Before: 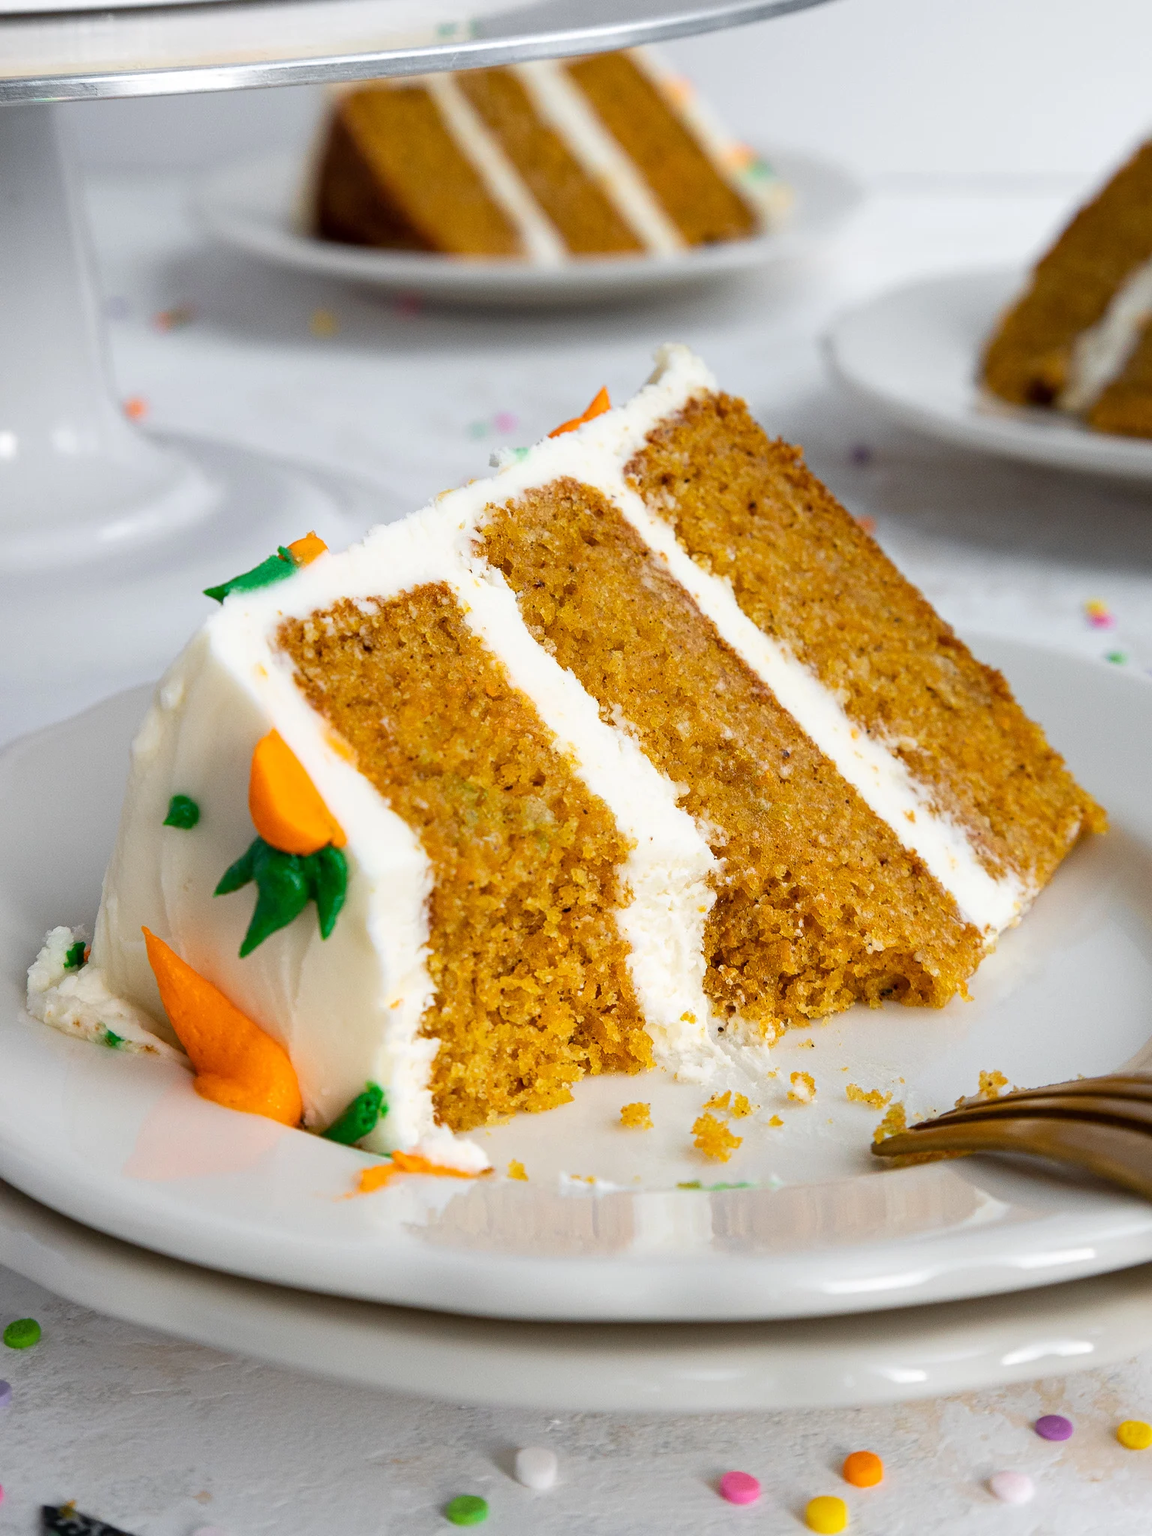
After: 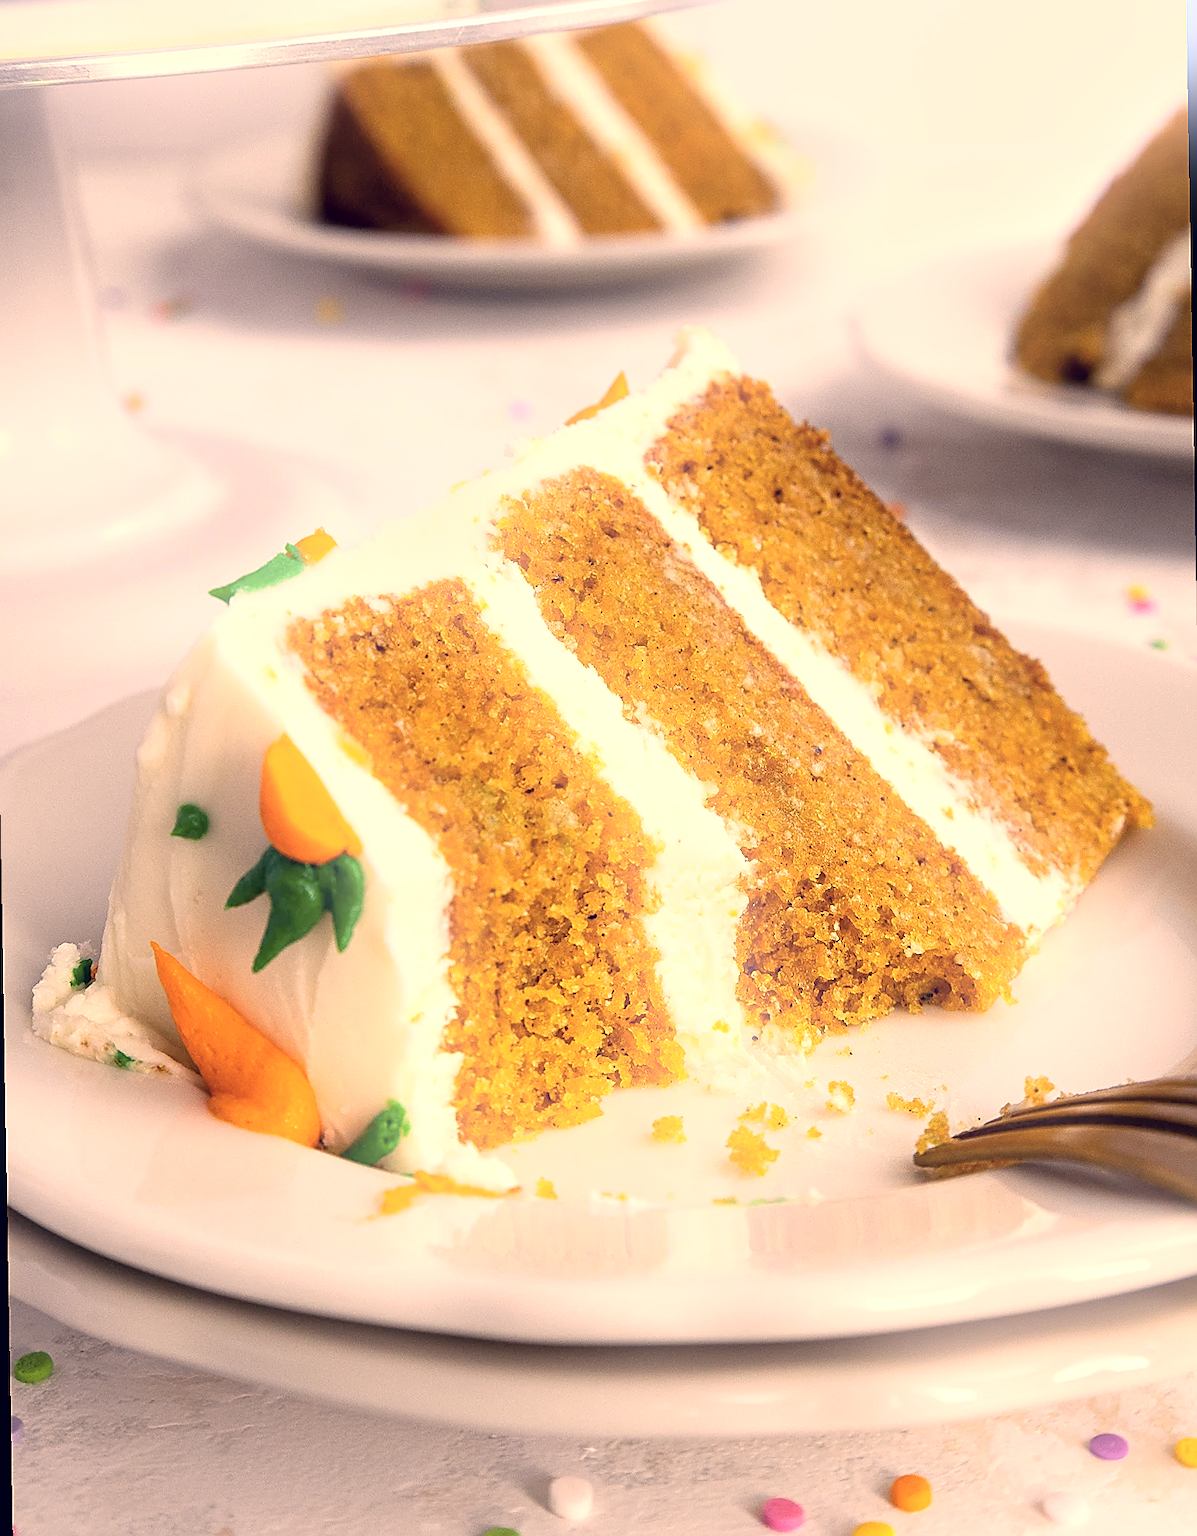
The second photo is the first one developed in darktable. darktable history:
sharpen: radius 1.4, amount 1.25, threshold 0.7
bloom: size 13.65%, threshold 98.39%, strength 4.82%
rotate and perspective: rotation -1°, crop left 0.011, crop right 0.989, crop top 0.025, crop bottom 0.975
color correction: highlights a* 19.59, highlights b* 27.49, shadows a* 3.46, shadows b* -17.28, saturation 0.73
exposure: black level correction 0.001, exposure 0.5 EV, compensate exposure bias true, compensate highlight preservation false
